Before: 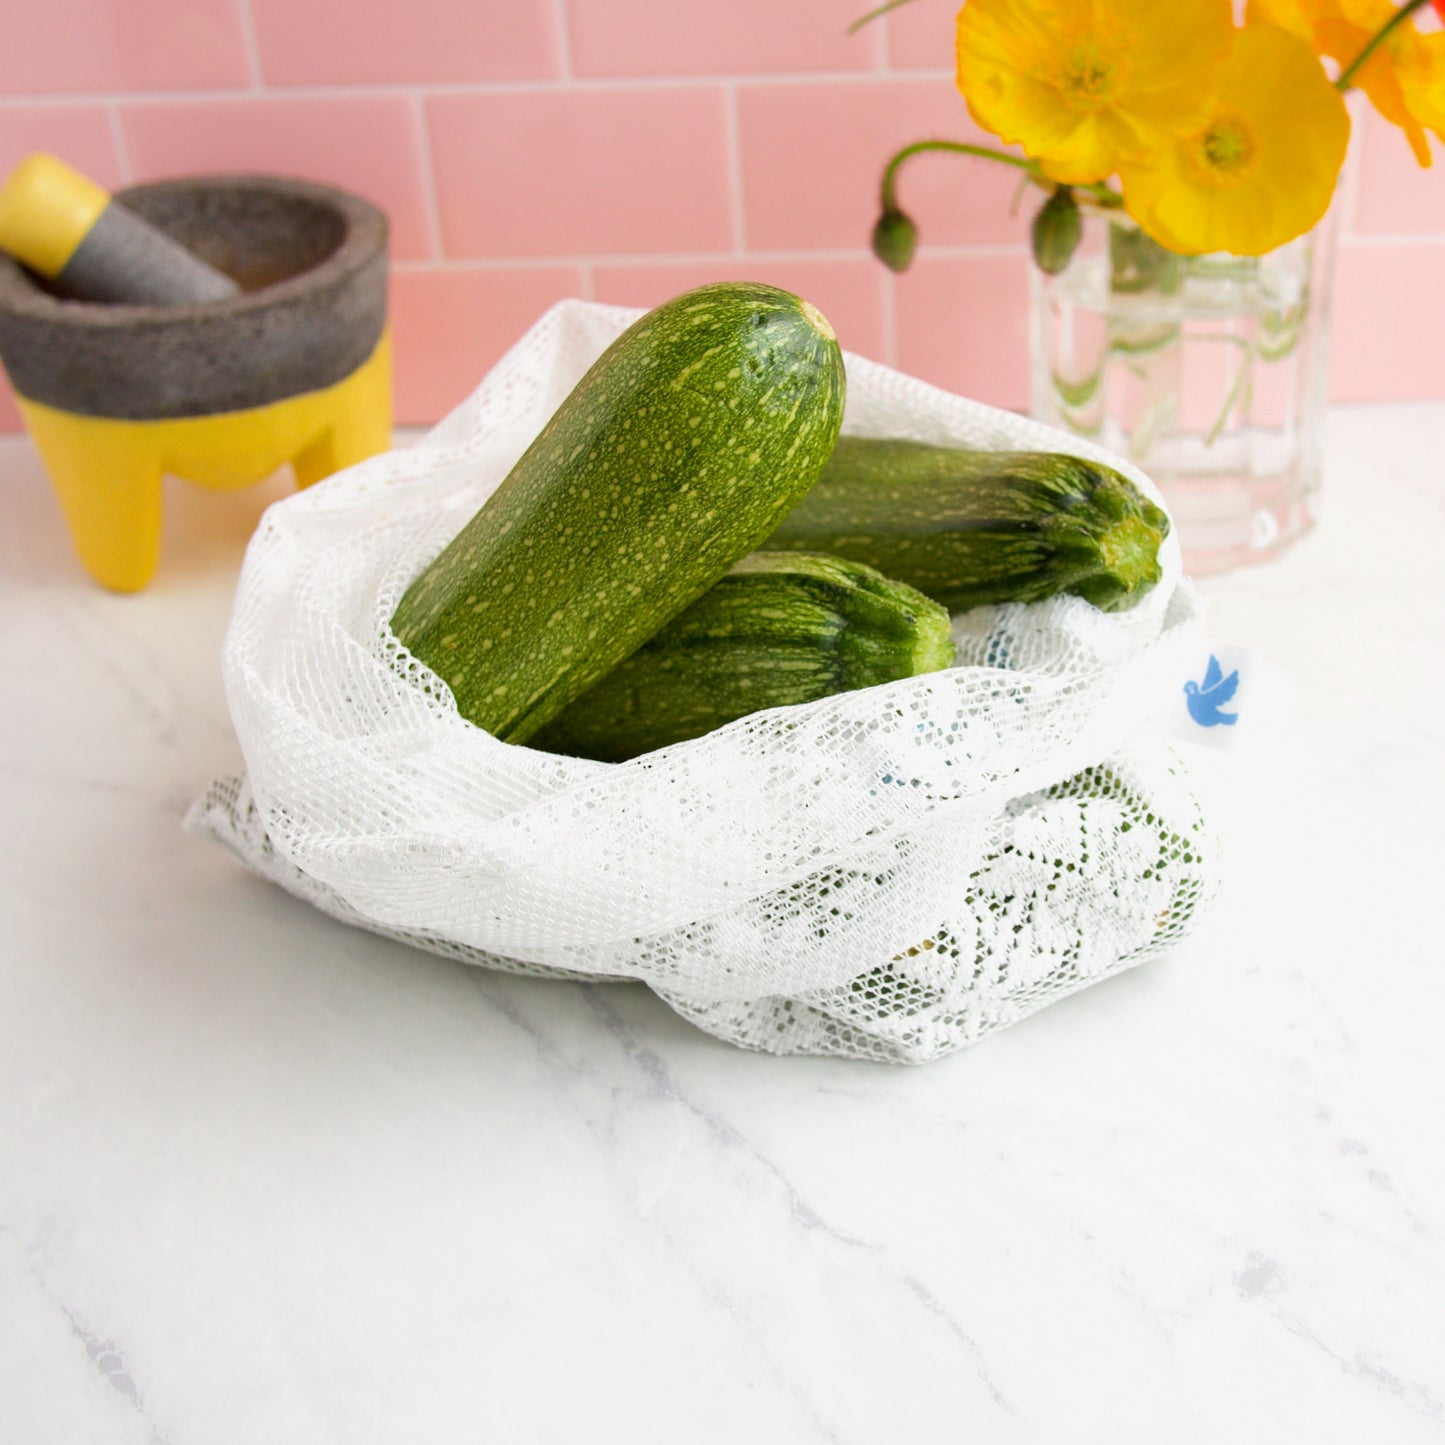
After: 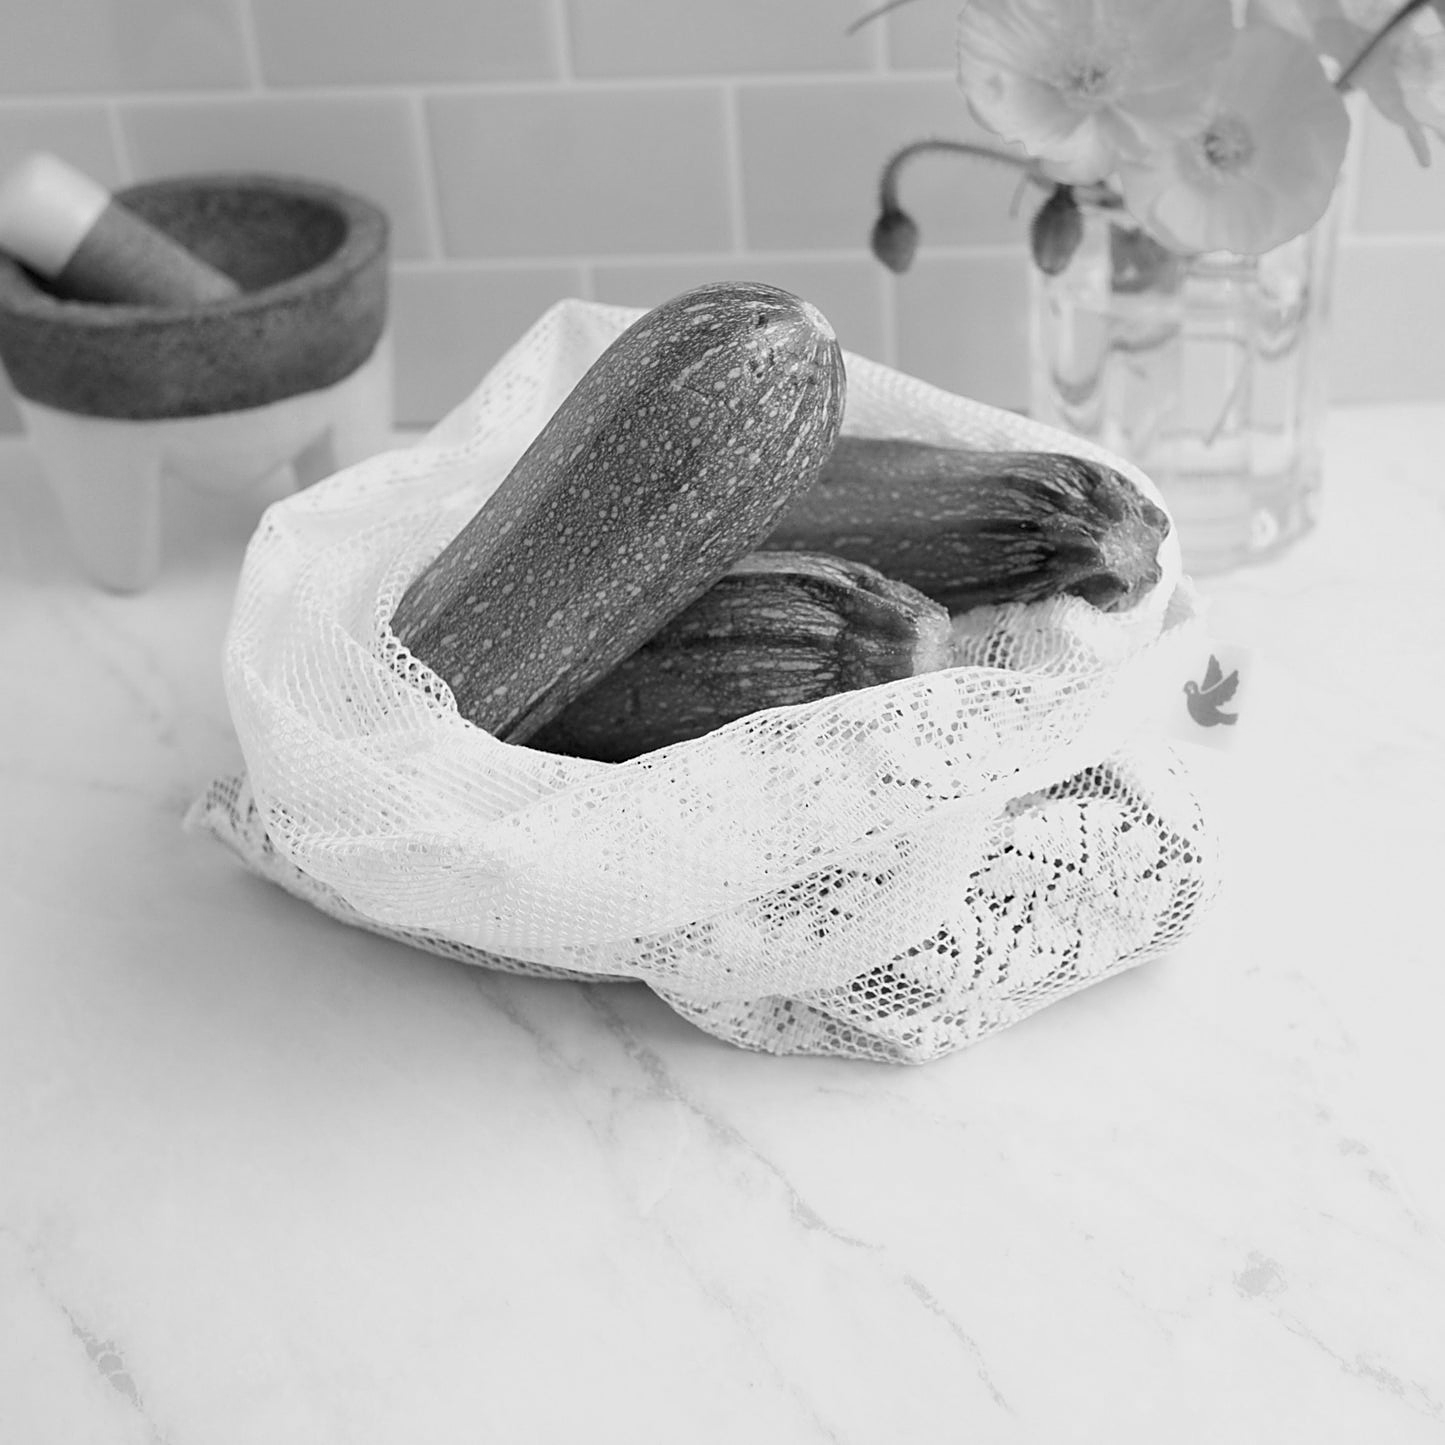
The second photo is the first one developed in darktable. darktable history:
sharpen: on, module defaults
monochrome: a -71.75, b 75.82
tone equalizer: on, module defaults
